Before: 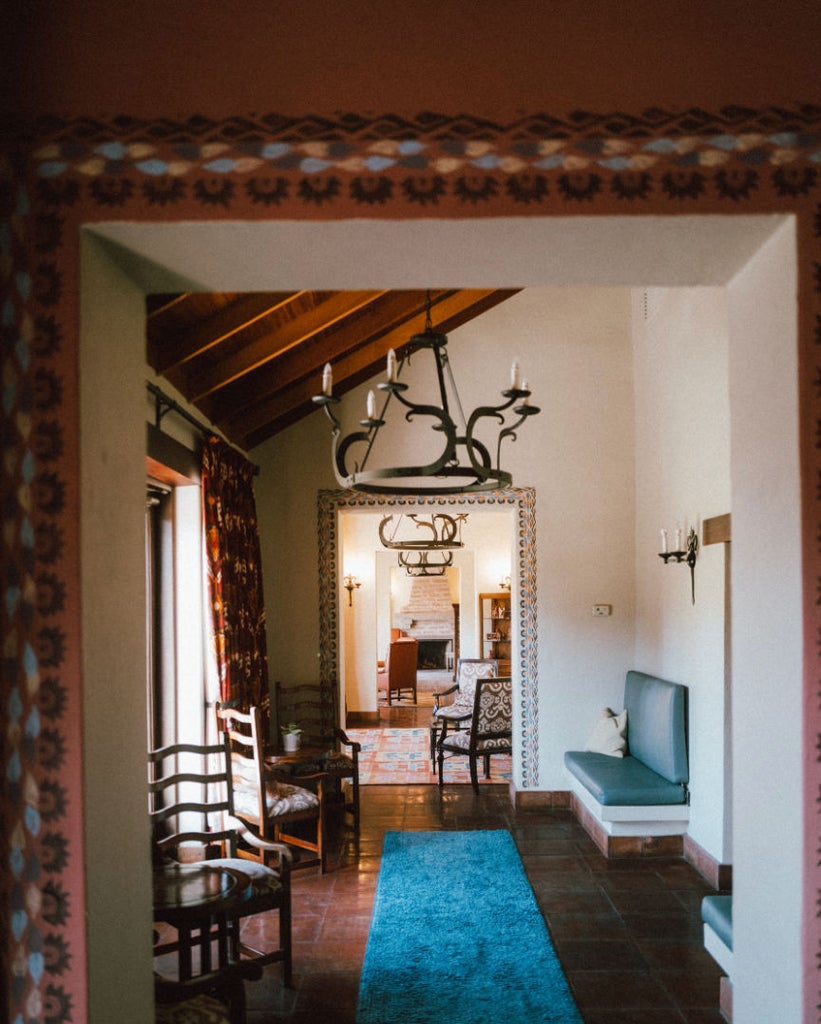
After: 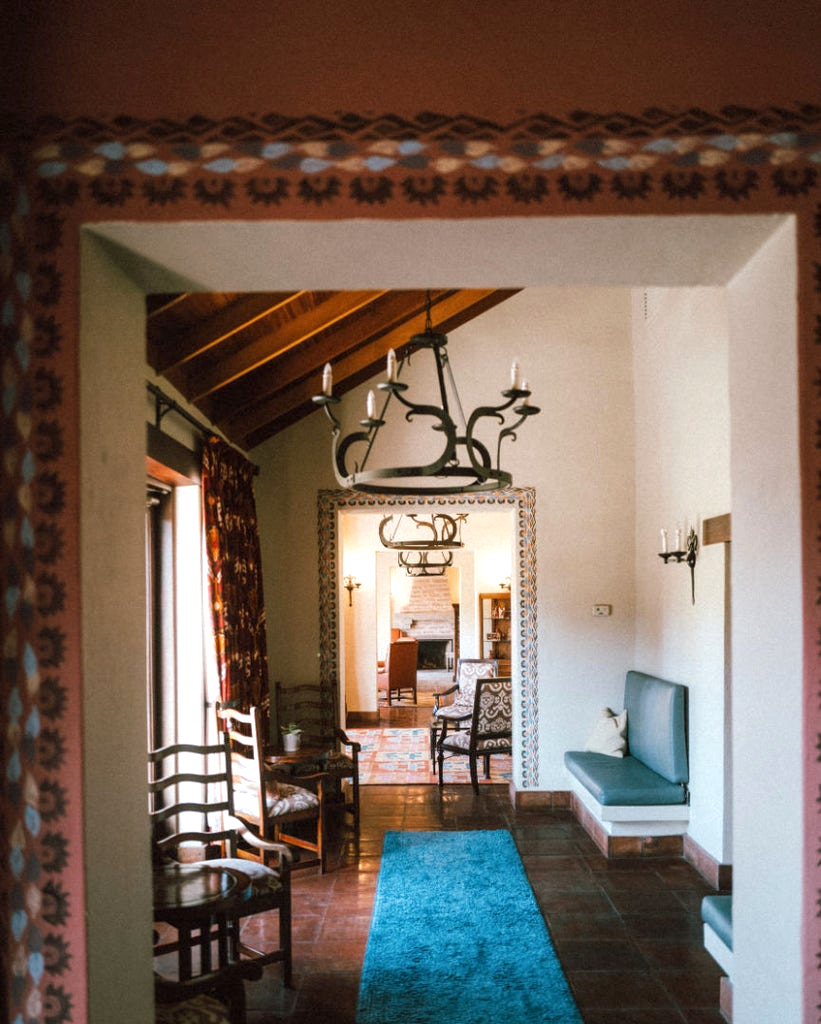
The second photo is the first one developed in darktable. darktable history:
local contrast: highlights 103%, shadows 98%, detail 120%, midtone range 0.2
exposure: exposure 0.299 EV, compensate exposure bias true, compensate highlight preservation false
